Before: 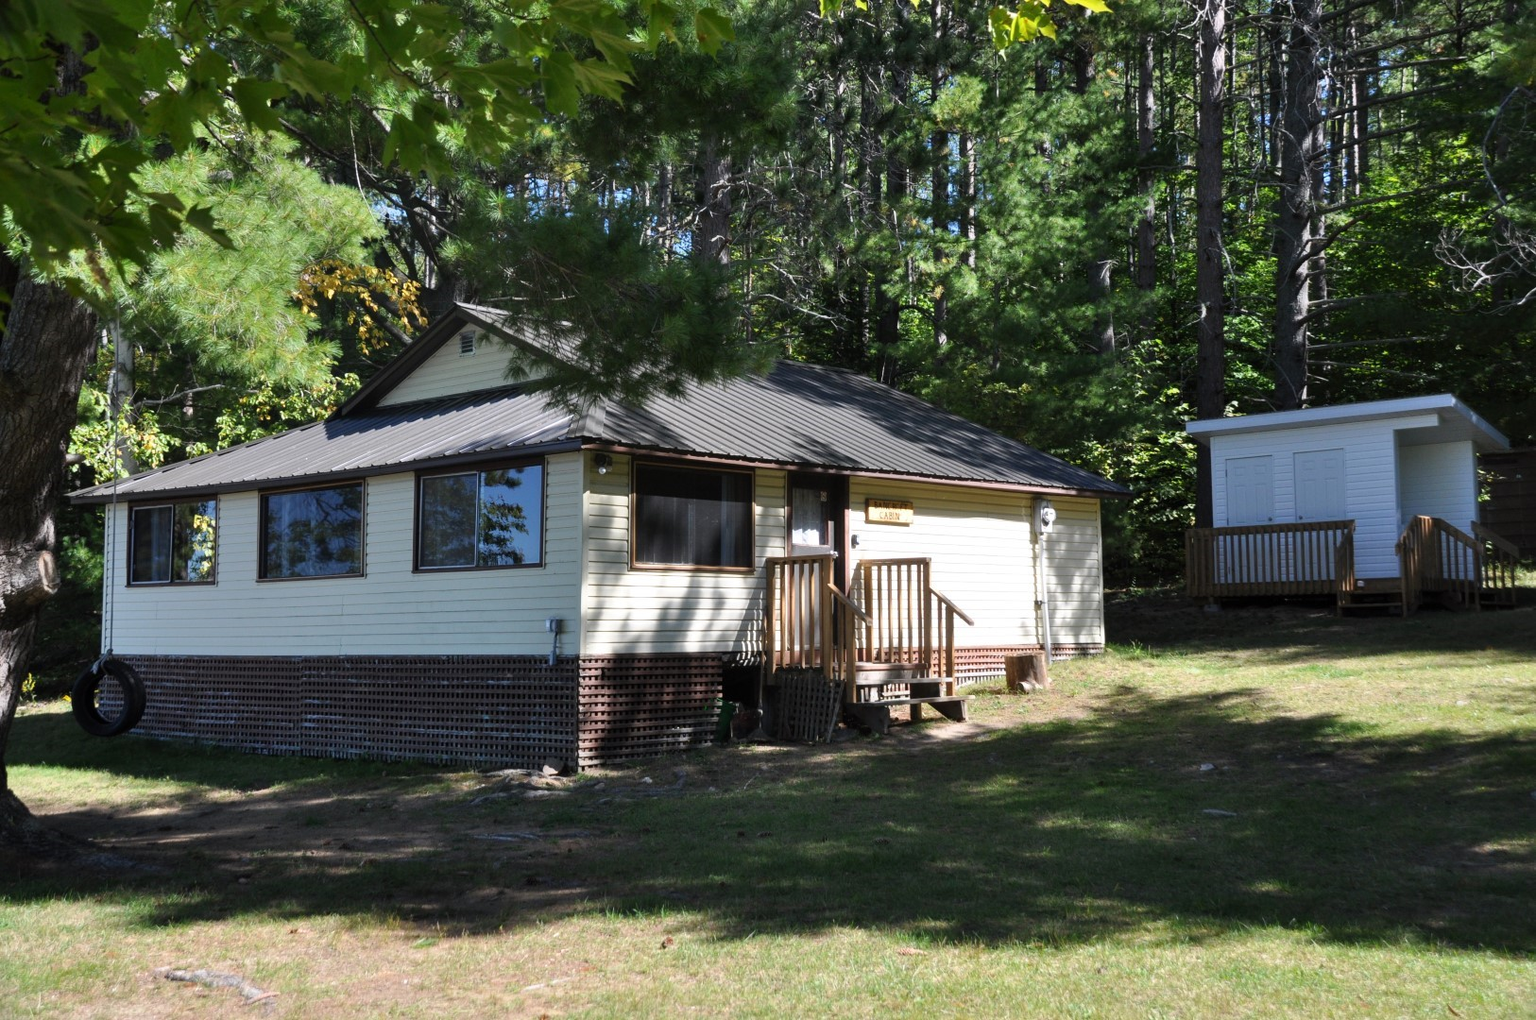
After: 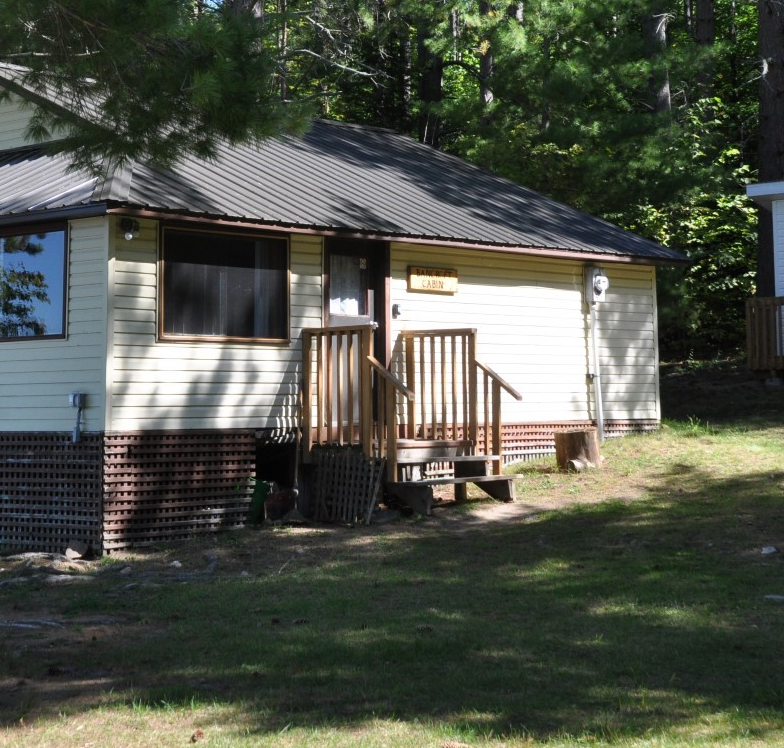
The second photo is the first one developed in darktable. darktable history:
crop: left 31.317%, top 24.298%, right 20.439%, bottom 6.365%
